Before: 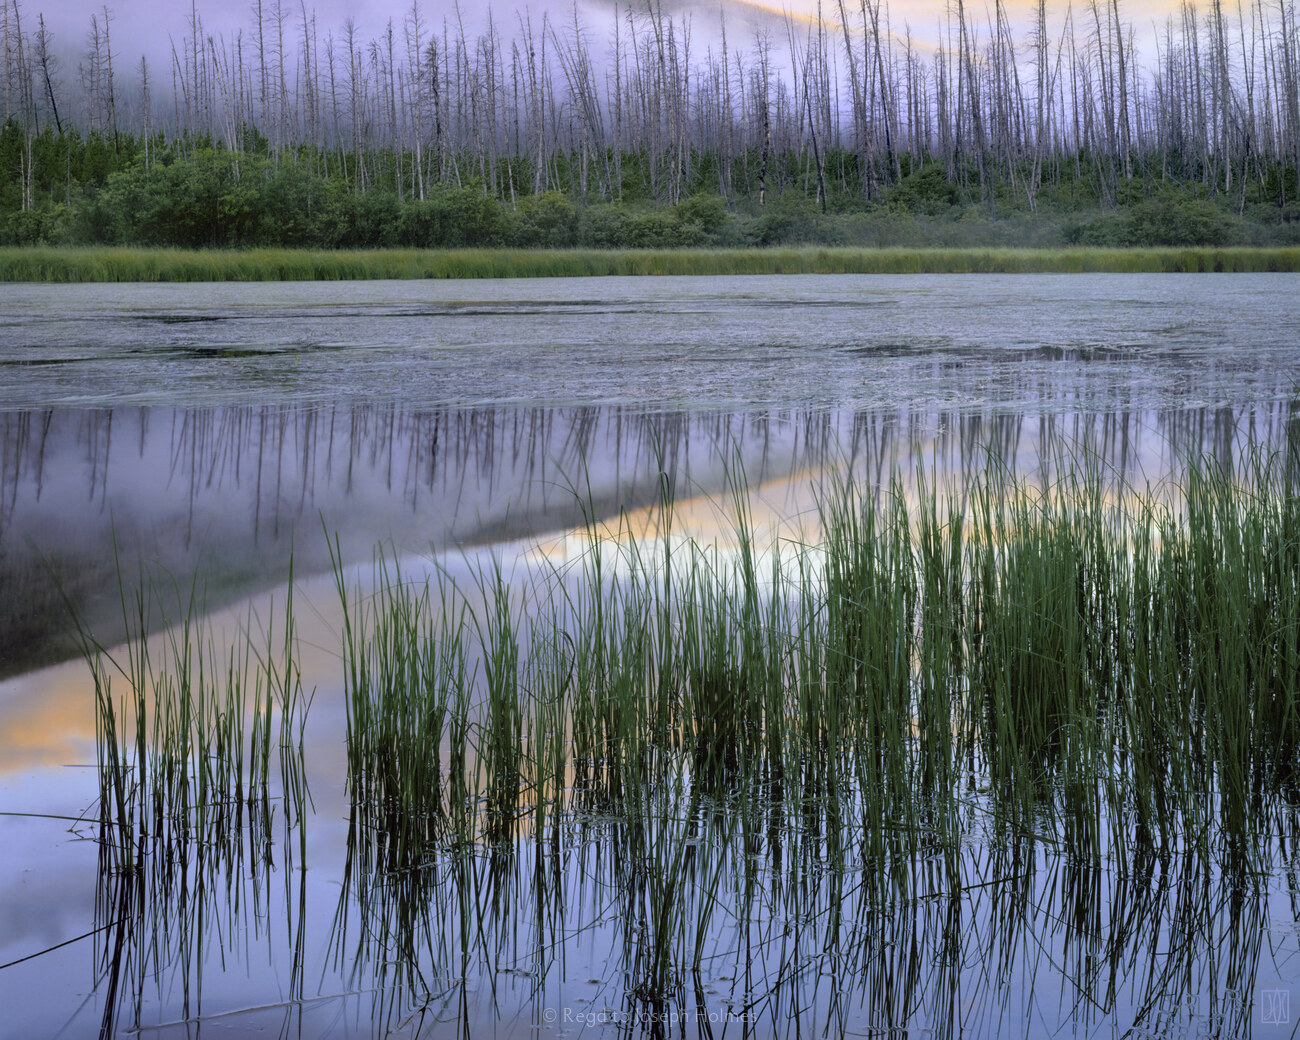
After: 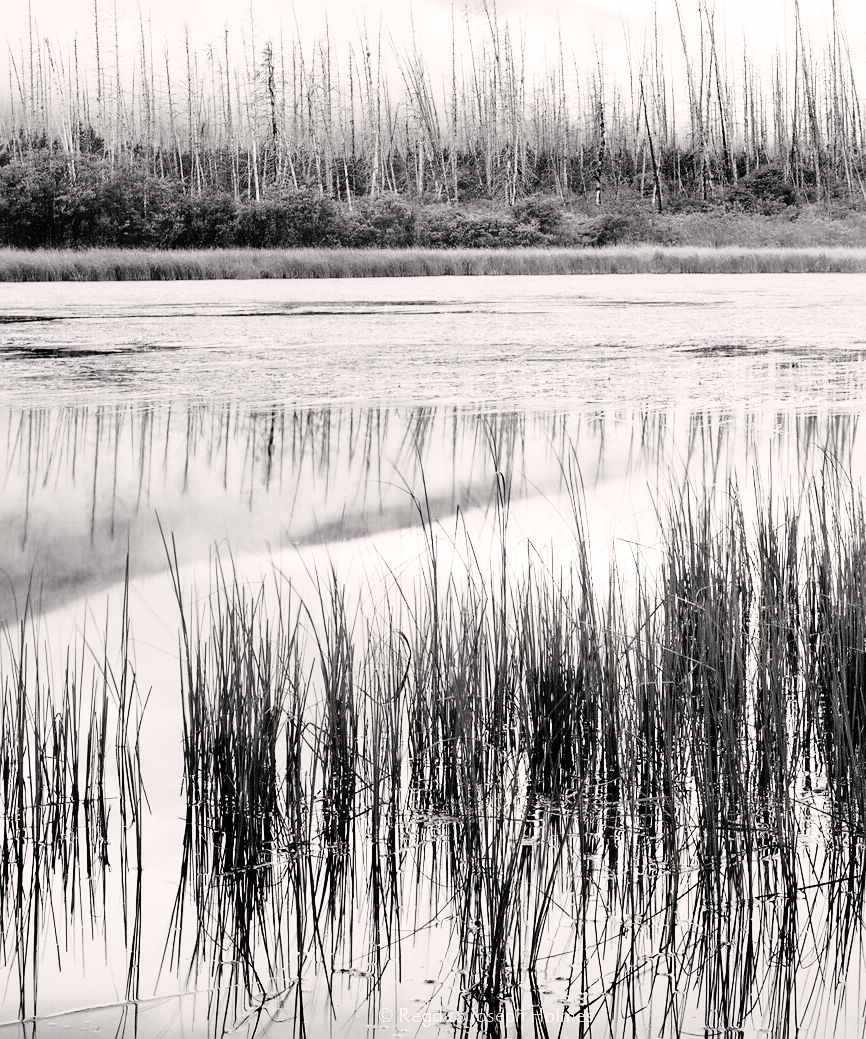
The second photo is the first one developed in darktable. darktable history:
crop and rotate: left 12.648%, right 20.685%
sharpen: radius 1, threshold 1
color zones: curves: ch0 [(0, 0.613) (0.01, 0.613) (0.245, 0.448) (0.498, 0.529) (0.642, 0.665) (0.879, 0.777) (0.99, 0.613)]; ch1 [(0, 0.272) (0.219, 0.127) (0.724, 0.346)]
color calibration: output gray [0.267, 0.423, 0.261, 0], illuminant same as pipeline (D50), adaptation none (bypass)
rgb curve: curves: ch0 [(0, 0) (0.21, 0.15) (0.24, 0.21) (0.5, 0.75) (0.75, 0.96) (0.89, 0.99) (1, 1)]; ch1 [(0, 0.02) (0.21, 0.13) (0.25, 0.2) (0.5, 0.67) (0.75, 0.9) (0.89, 0.97) (1, 1)]; ch2 [(0, 0.02) (0.21, 0.13) (0.25, 0.2) (0.5, 0.67) (0.75, 0.9) (0.89, 0.97) (1, 1)], compensate middle gray true
color correction: highlights a* 5.81, highlights b* 4.84
